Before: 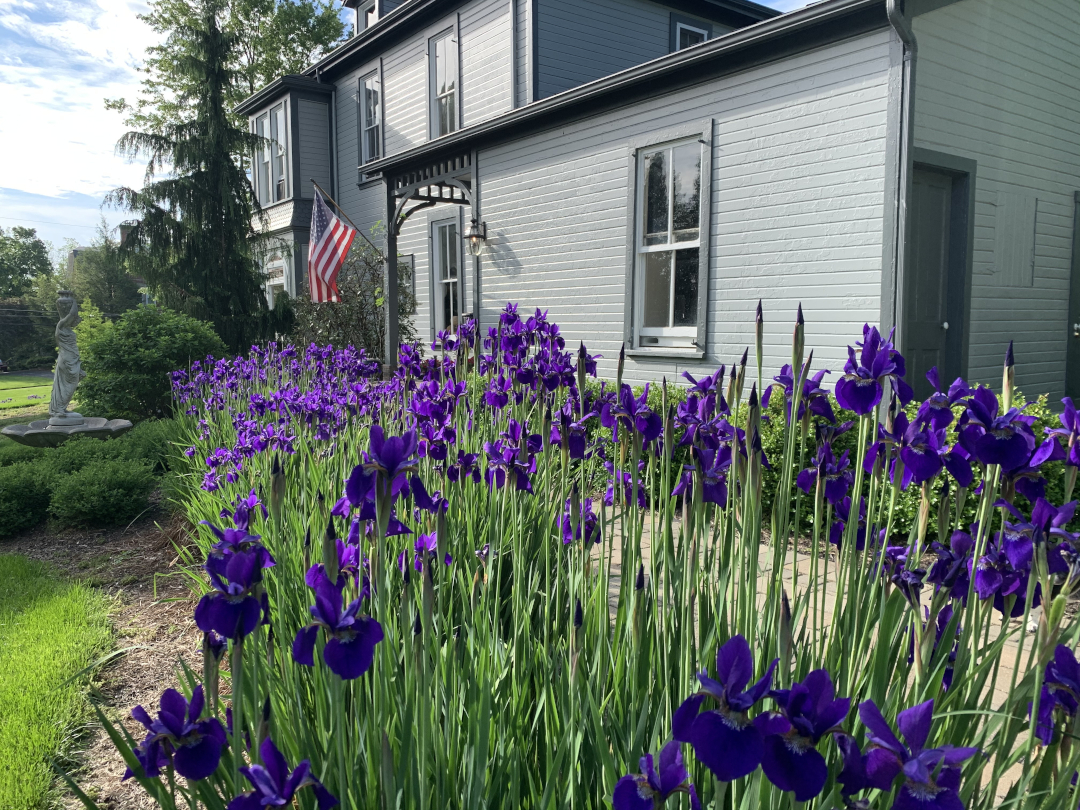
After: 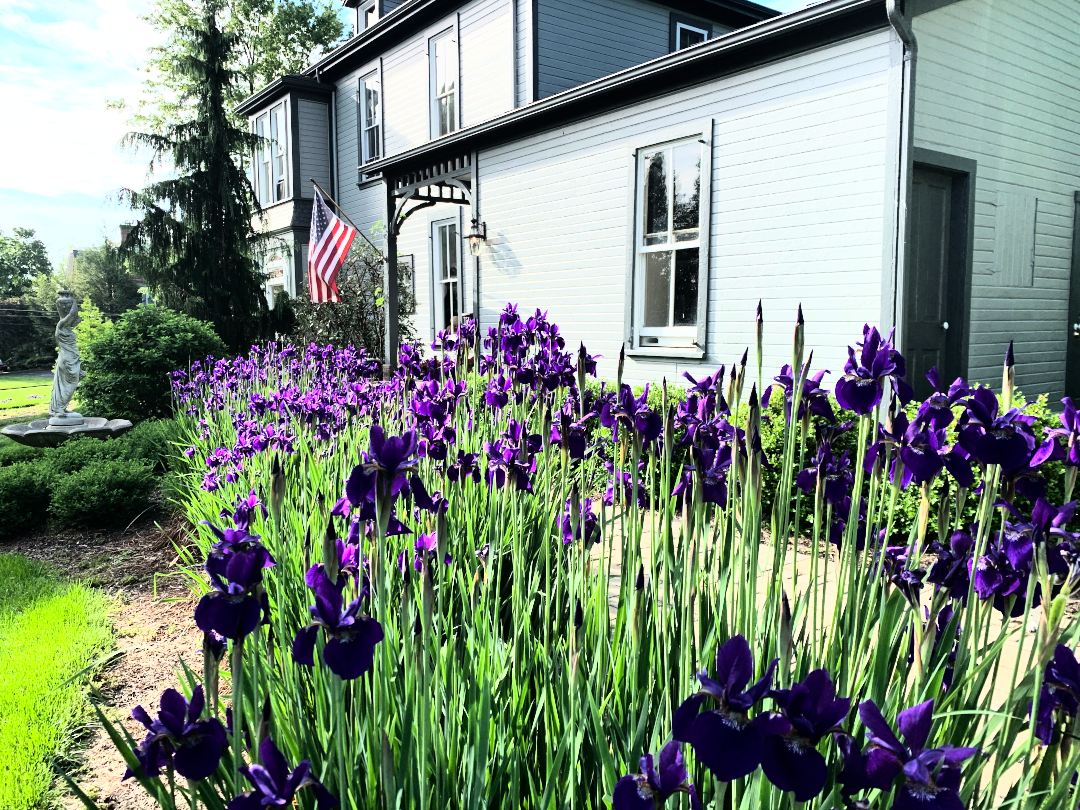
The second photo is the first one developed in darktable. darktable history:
rgb curve: curves: ch0 [(0, 0) (0.21, 0.15) (0.24, 0.21) (0.5, 0.75) (0.75, 0.96) (0.89, 0.99) (1, 1)]; ch1 [(0, 0.02) (0.21, 0.13) (0.25, 0.2) (0.5, 0.67) (0.75, 0.9) (0.89, 0.97) (1, 1)]; ch2 [(0, 0.02) (0.21, 0.13) (0.25, 0.2) (0.5, 0.67) (0.75, 0.9) (0.89, 0.97) (1, 1)], compensate middle gray true
tone equalizer: on, module defaults
